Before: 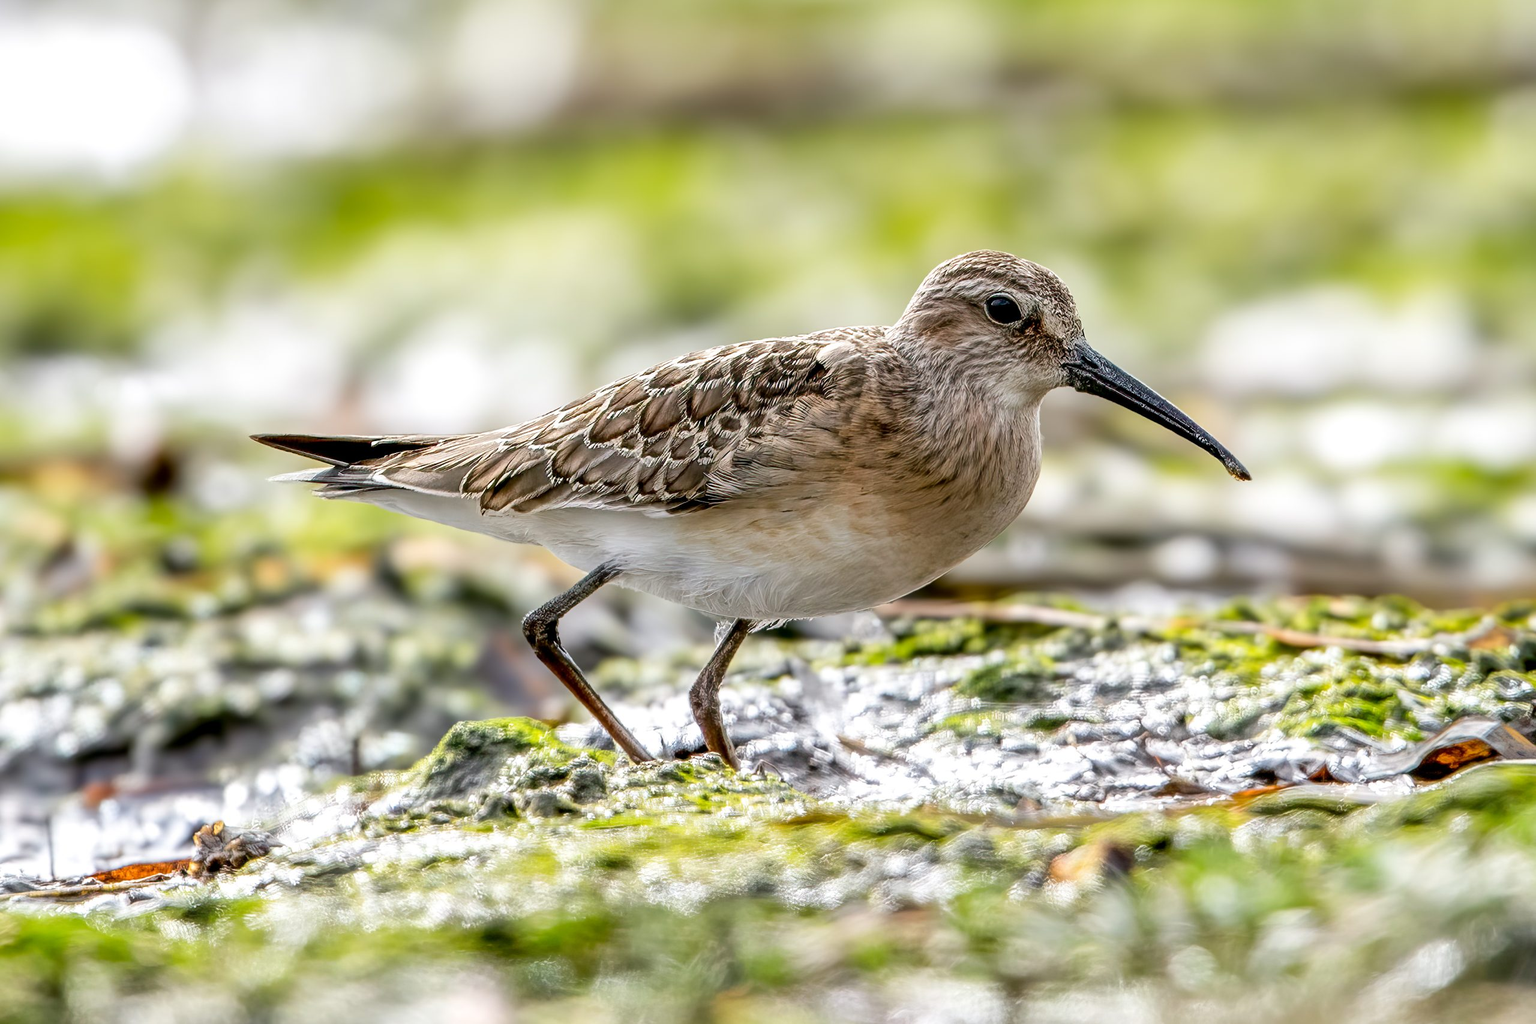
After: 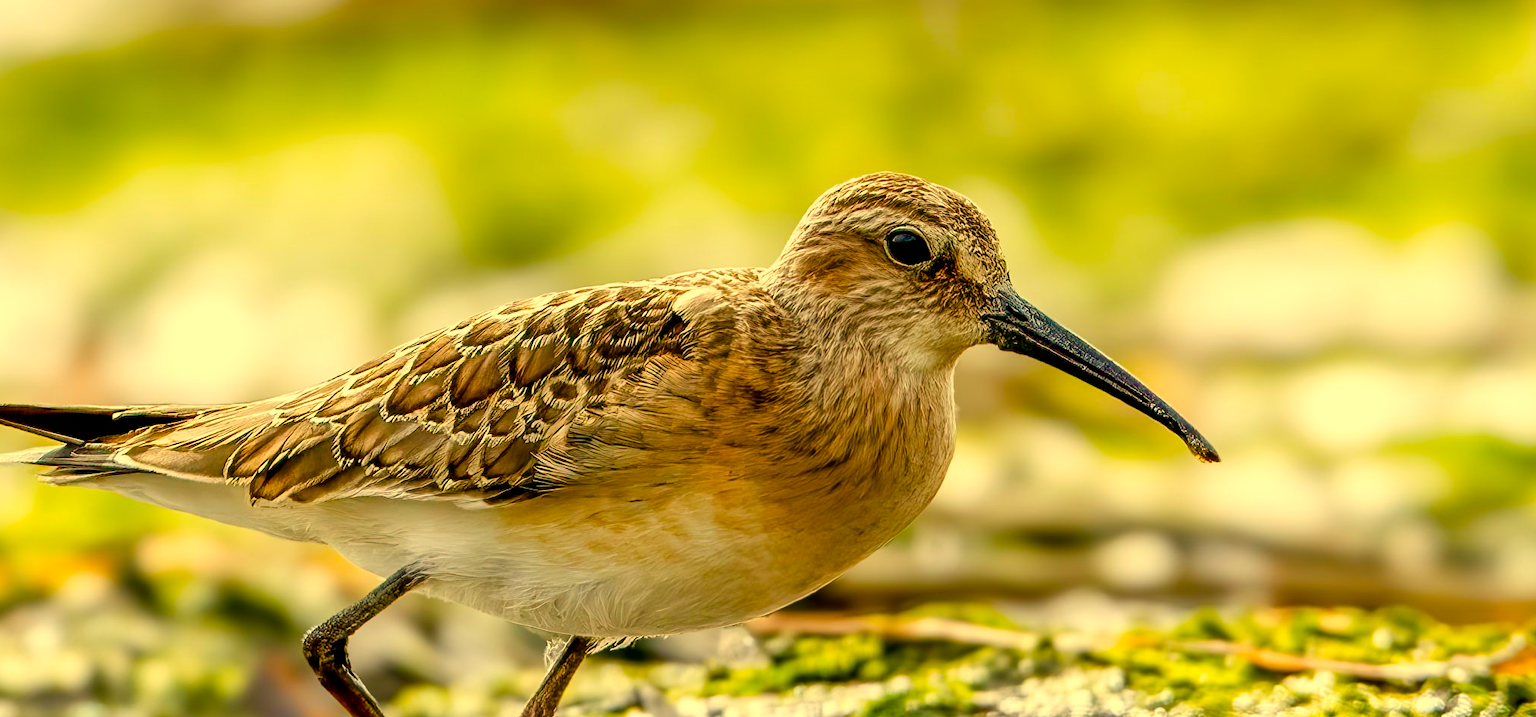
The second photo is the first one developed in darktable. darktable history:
white balance: red 1.08, blue 0.791
contrast brightness saturation: contrast 0.04, saturation 0.16
rotate and perspective: automatic cropping original format, crop left 0, crop top 0
crop: left 18.38%, top 11.092%, right 2.134%, bottom 33.217%
color balance rgb: perceptual saturation grading › global saturation 20%, perceptual saturation grading › highlights -25%, perceptual saturation grading › shadows 25%, global vibrance 50%
